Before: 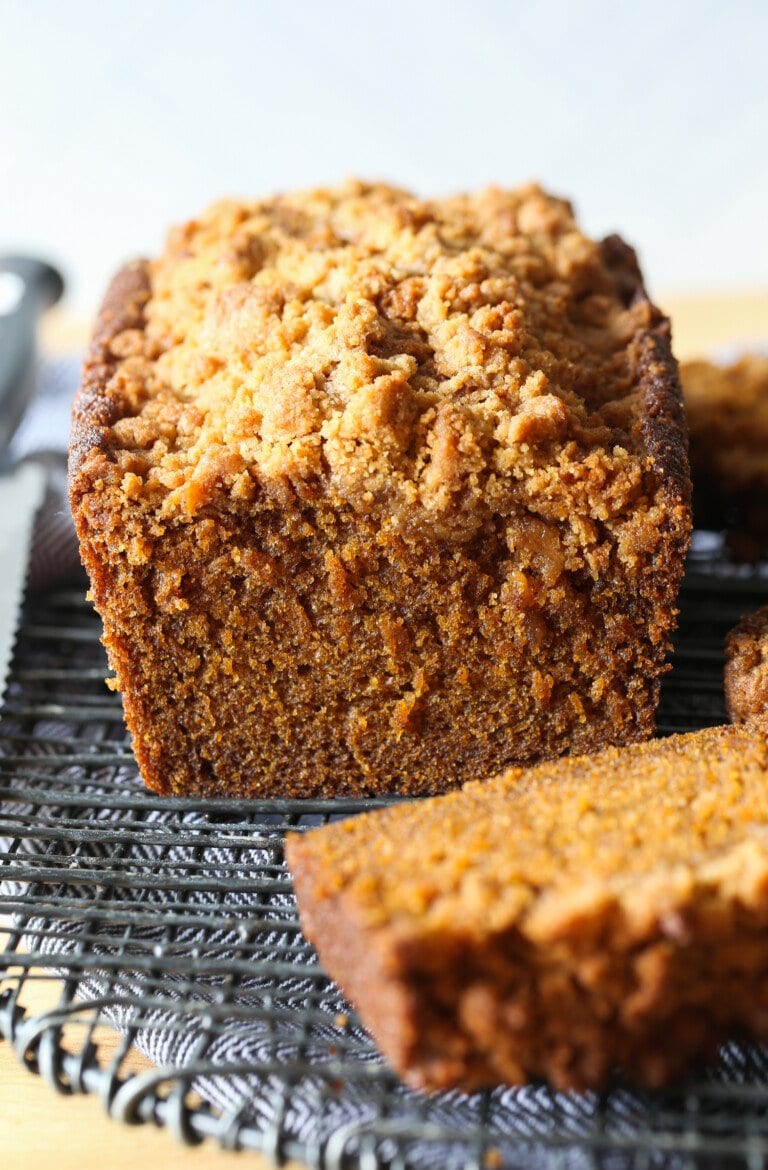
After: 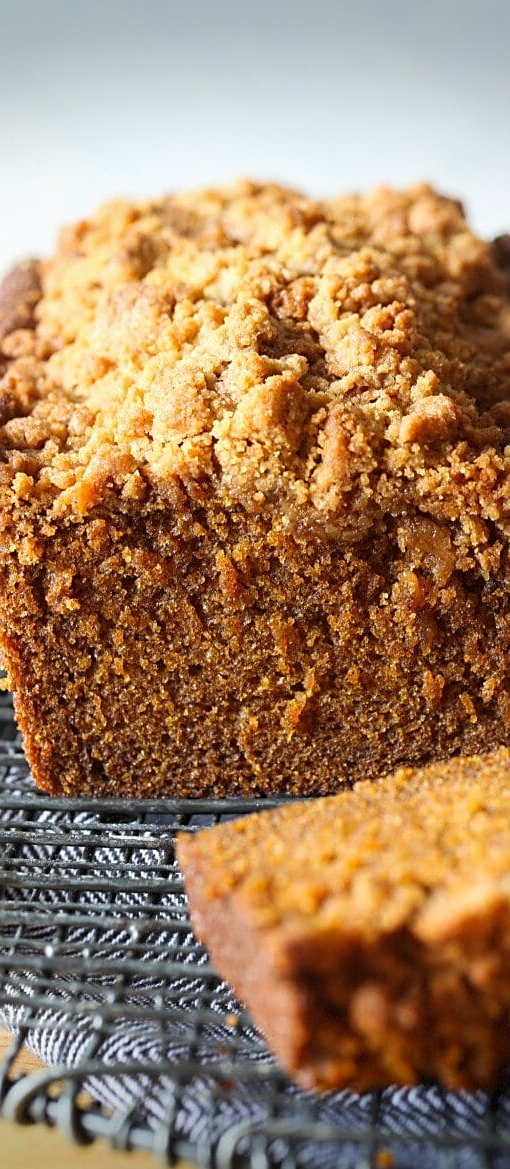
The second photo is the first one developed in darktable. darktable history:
vignetting: fall-off start 100.75%, saturation 0.383, width/height ratio 1.321, dithering 8-bit output
crop and rotate: left 14.308%, right 19.166%
sharpen: on, module defaults
